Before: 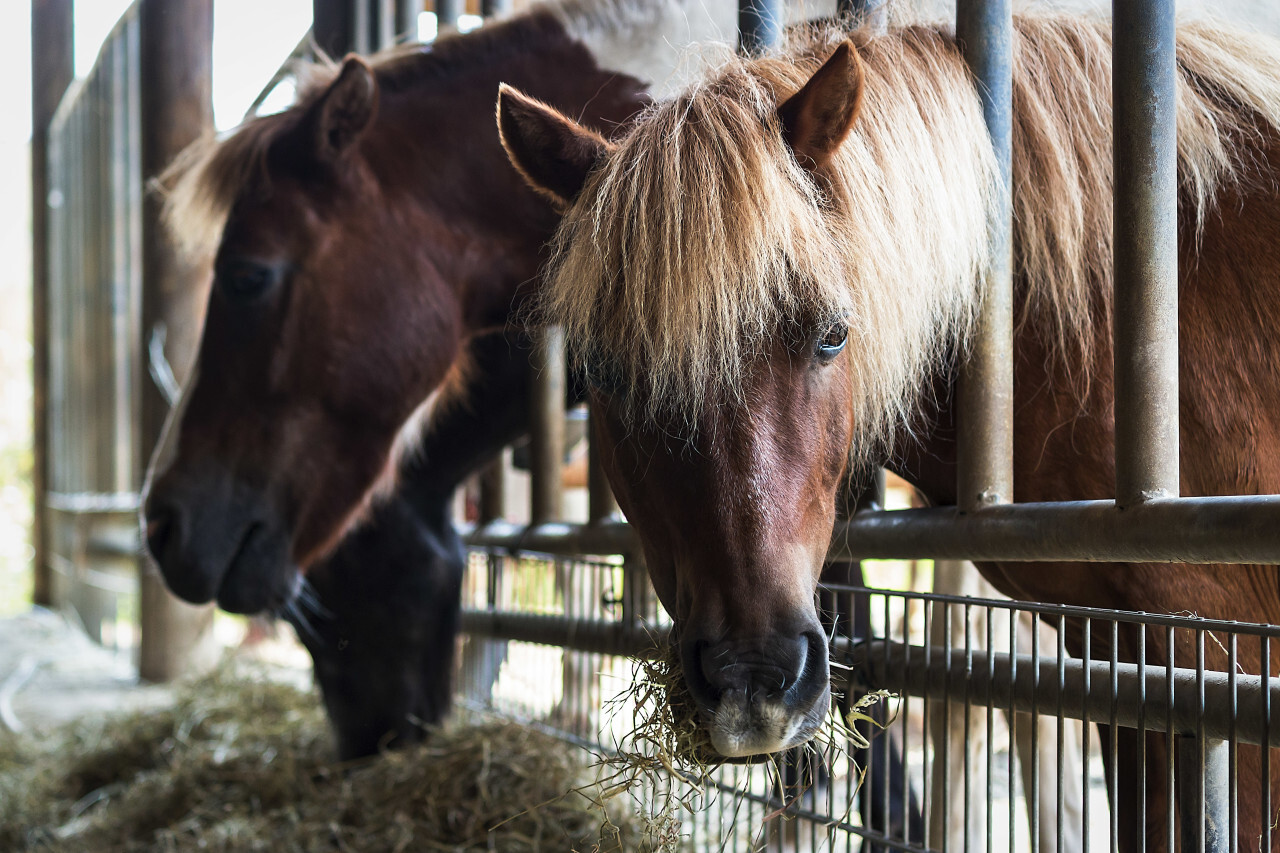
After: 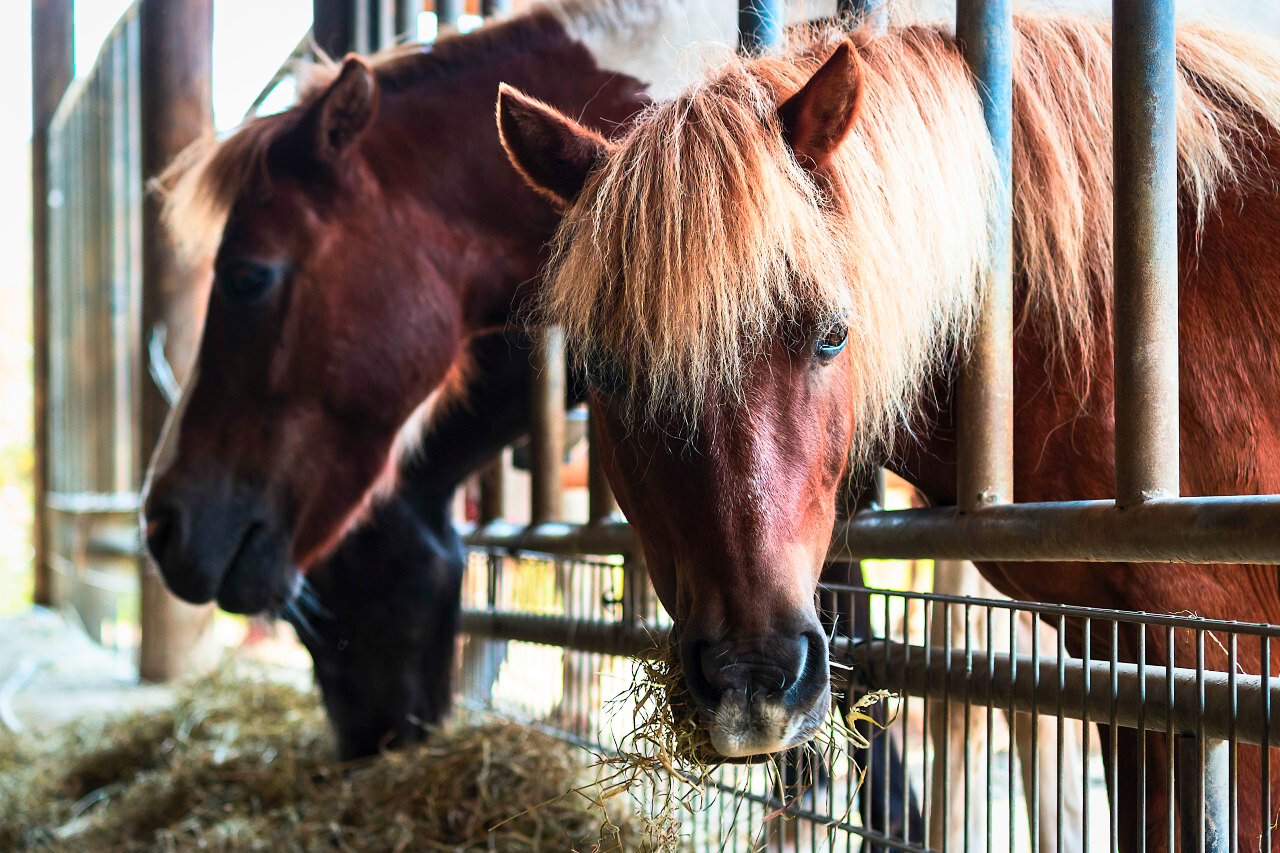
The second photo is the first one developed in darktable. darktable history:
contrast brightness saturation: contrast 0.198, brightness 0.165, saturation 0.22
color zones: curves: ch1 [(0.235, 0.558) (0.75, 0.5)]; ch2 [(0.25, 0.462) (0.749, 0.457)]
